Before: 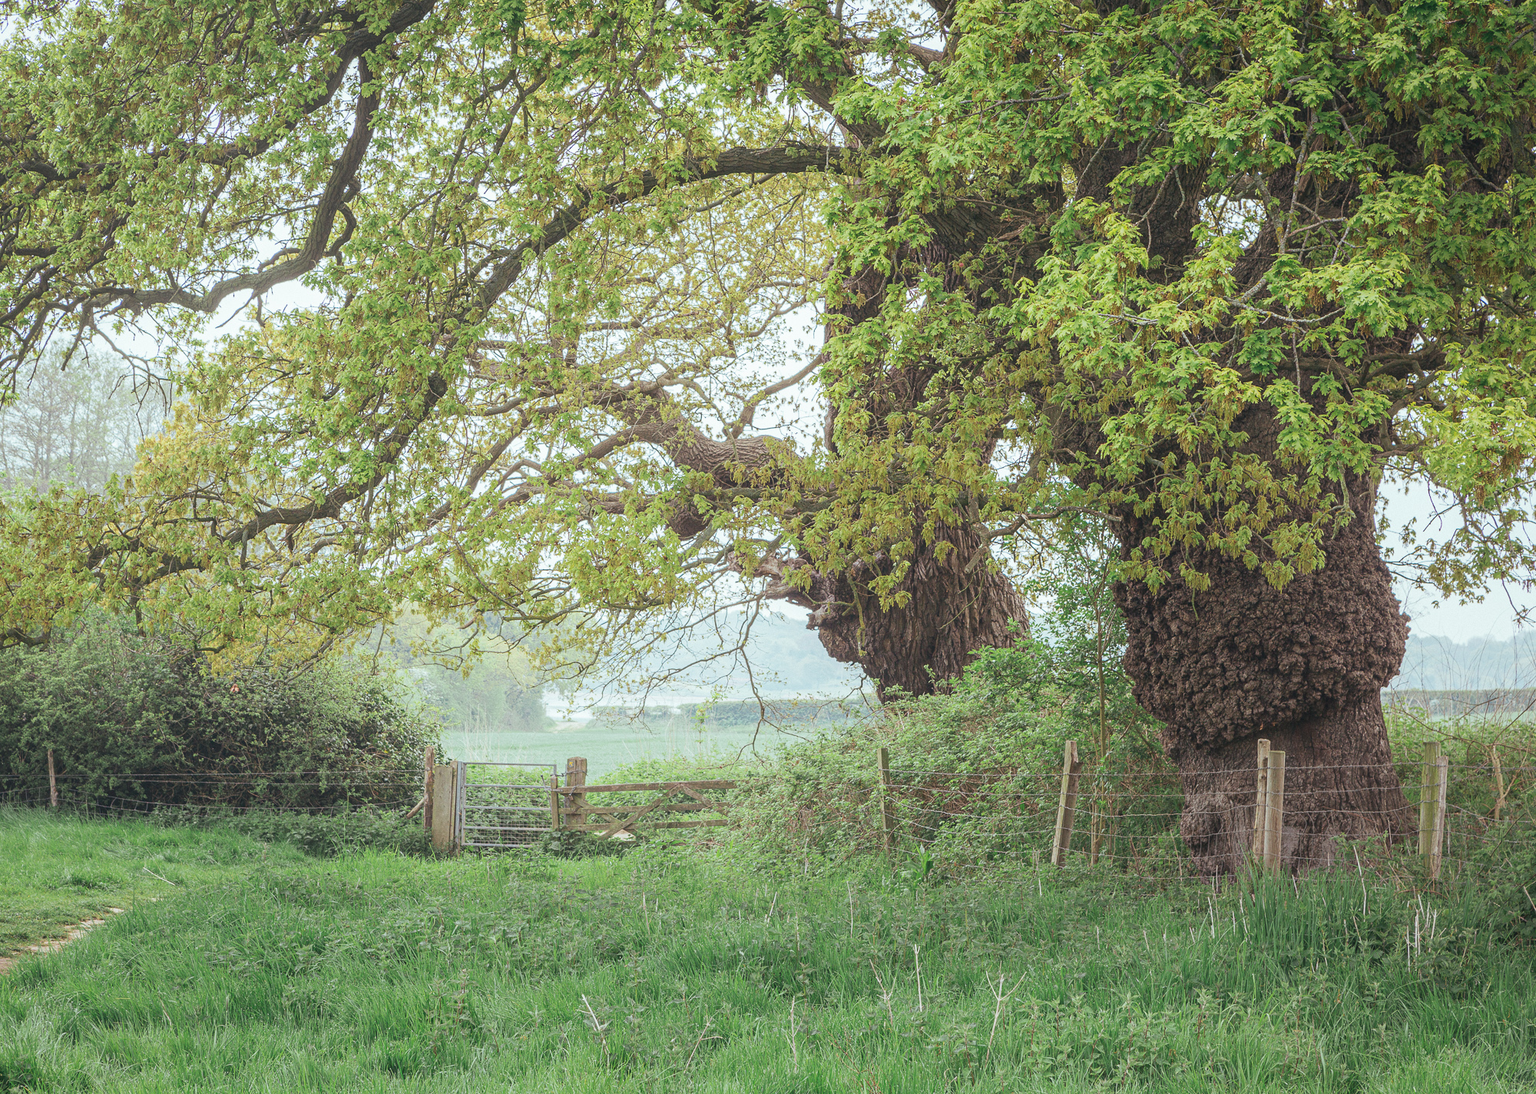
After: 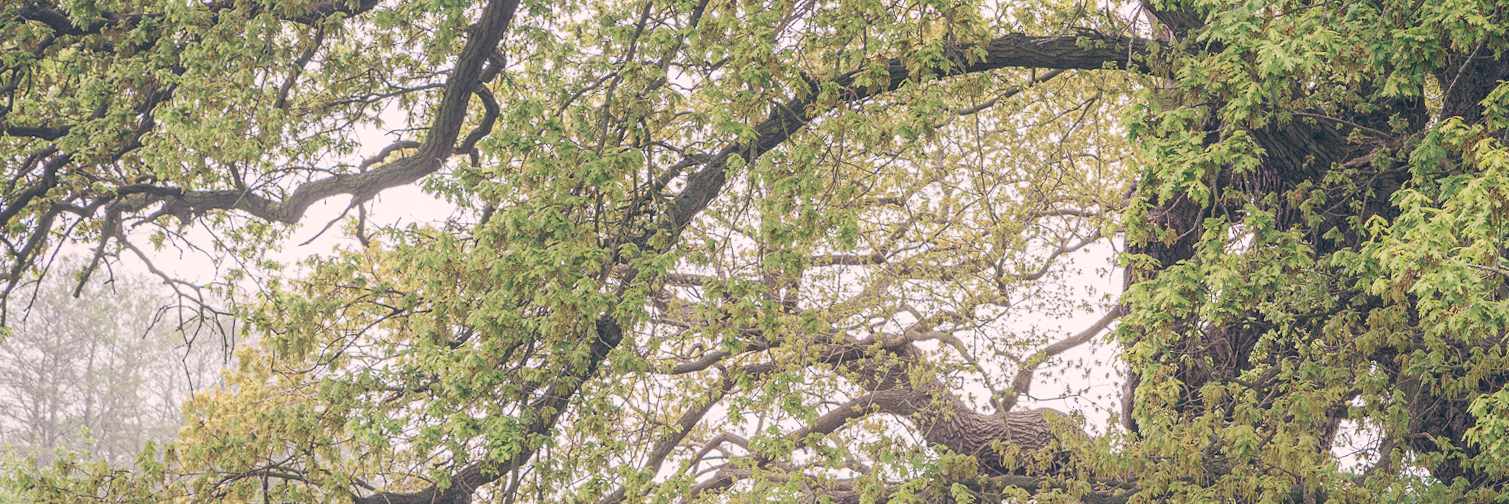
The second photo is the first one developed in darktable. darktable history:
color correction: highlights a* 14.46, highlights b* 5.85, shadows a* -5.53, shadows b* -15.24, saturation 0.85
crop: left 0.579%, top 7.627%, right 23.167%, bottom 54.275%
rotate and perspective: rotation 0.679°, lens shift (horizontal) 0.136, crop left 0.009, crop right 0.991, crop top 0.078, crop bottom 0.95
